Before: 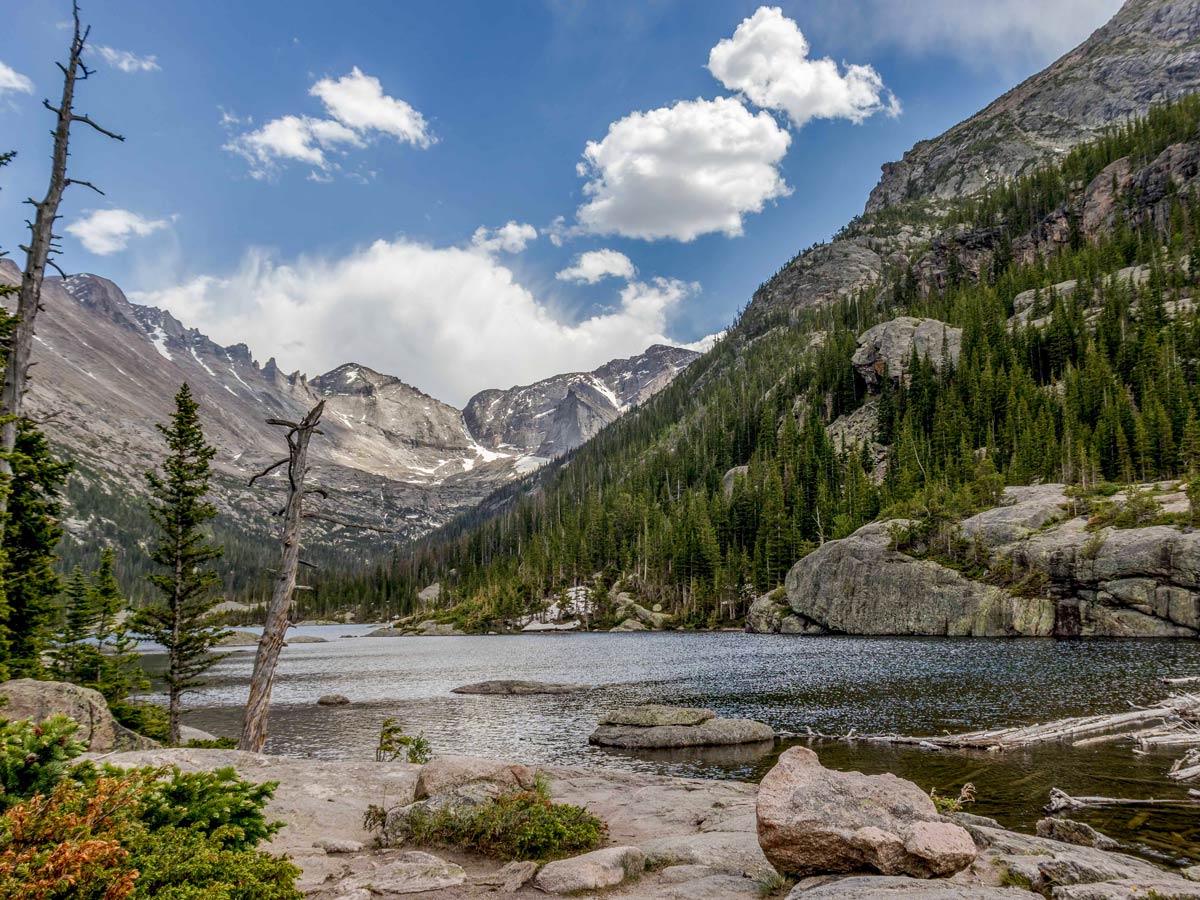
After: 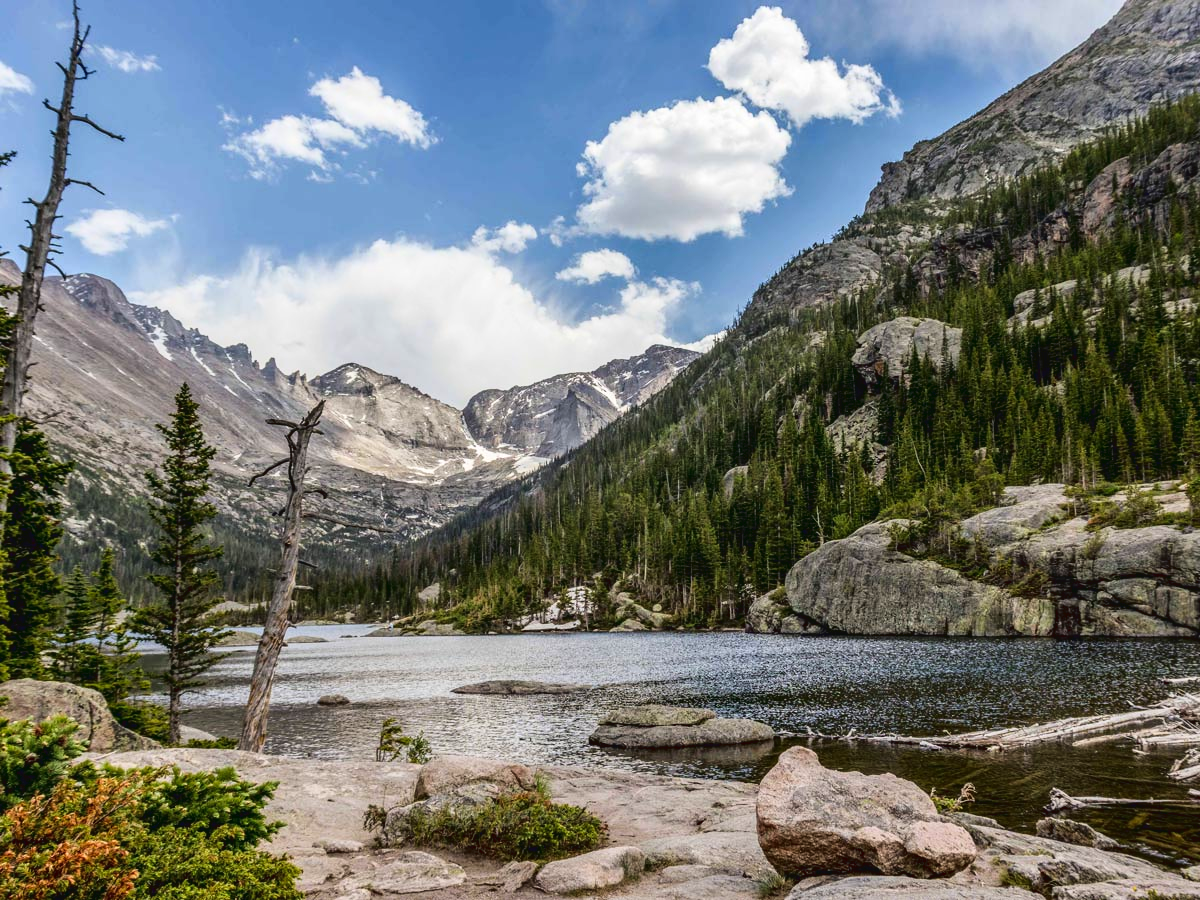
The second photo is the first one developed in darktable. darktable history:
tone curve: curves: ch0 [(0.001, 0.034) (0.115, 0.093) (0.251, 0.232) (0.382, 0.397) (0.652, 0.719) (0.802, 0.876) (1, 0.998)]; ch1 [(0, 0) (0.384, 0.324) (0.472, 0.466) (0.504, 0.5) (0.517, 0.533) (0.547, 0.564) (0.582, 0.628) (0.657, 0.727) (1, 1)]; ch2 [(0, 0) (0.278, 0.232) (0.5, 0.5) (0.531, 0.552) (0.61, 0.653) (1, 1)], color space Lab, linked channels, preserve colors none
